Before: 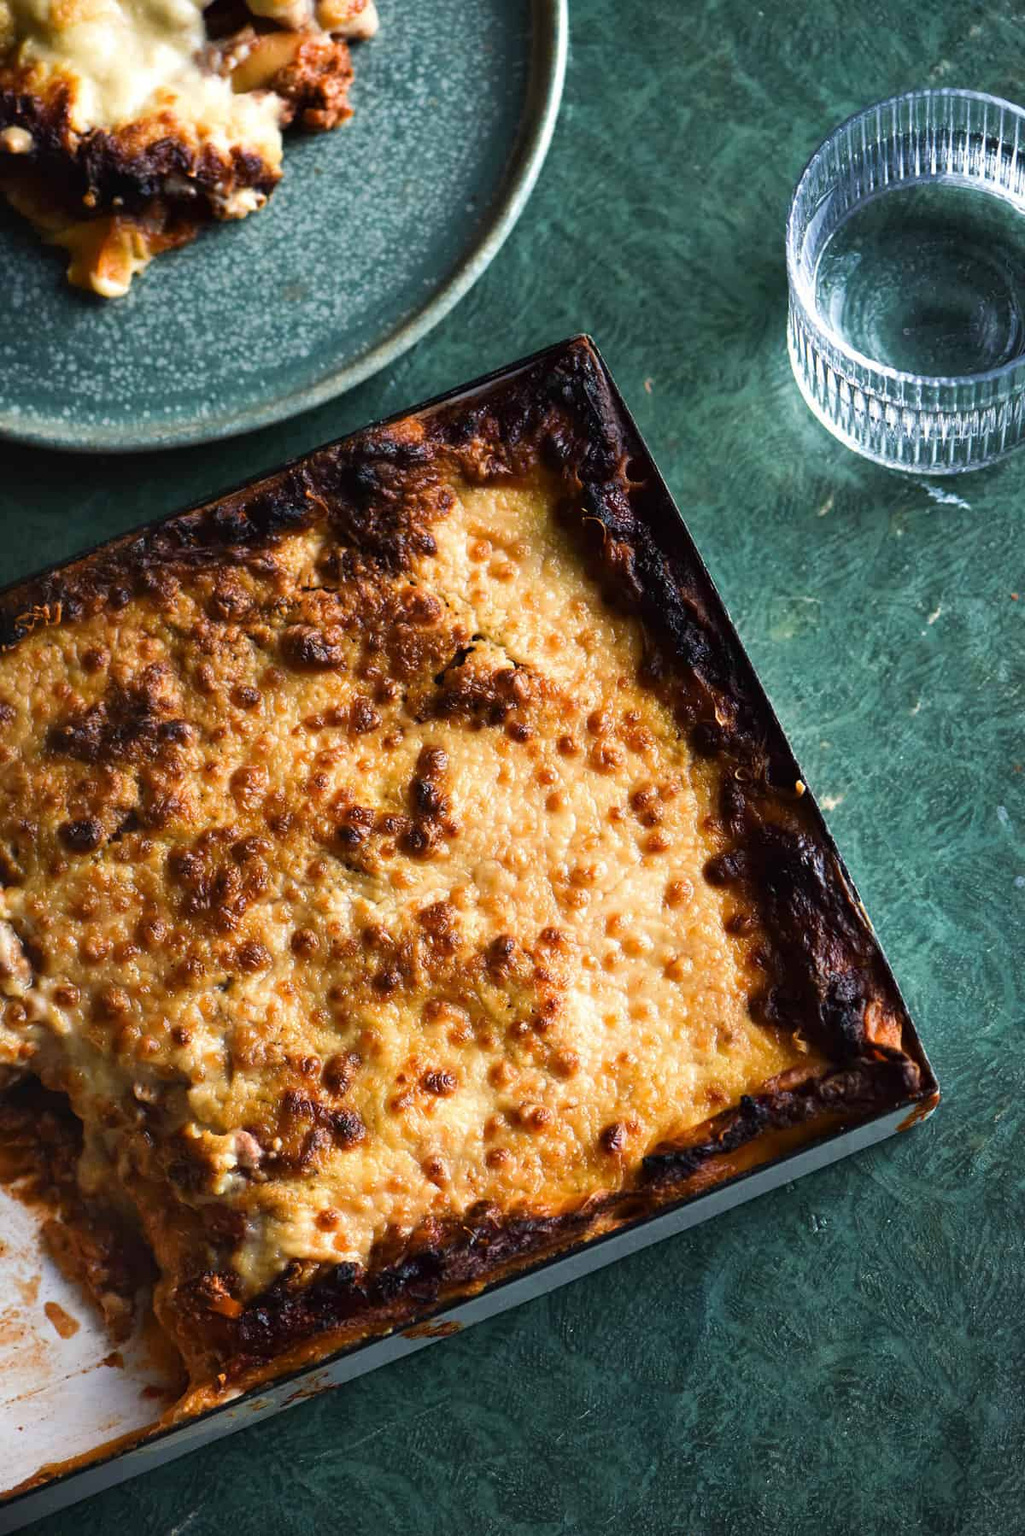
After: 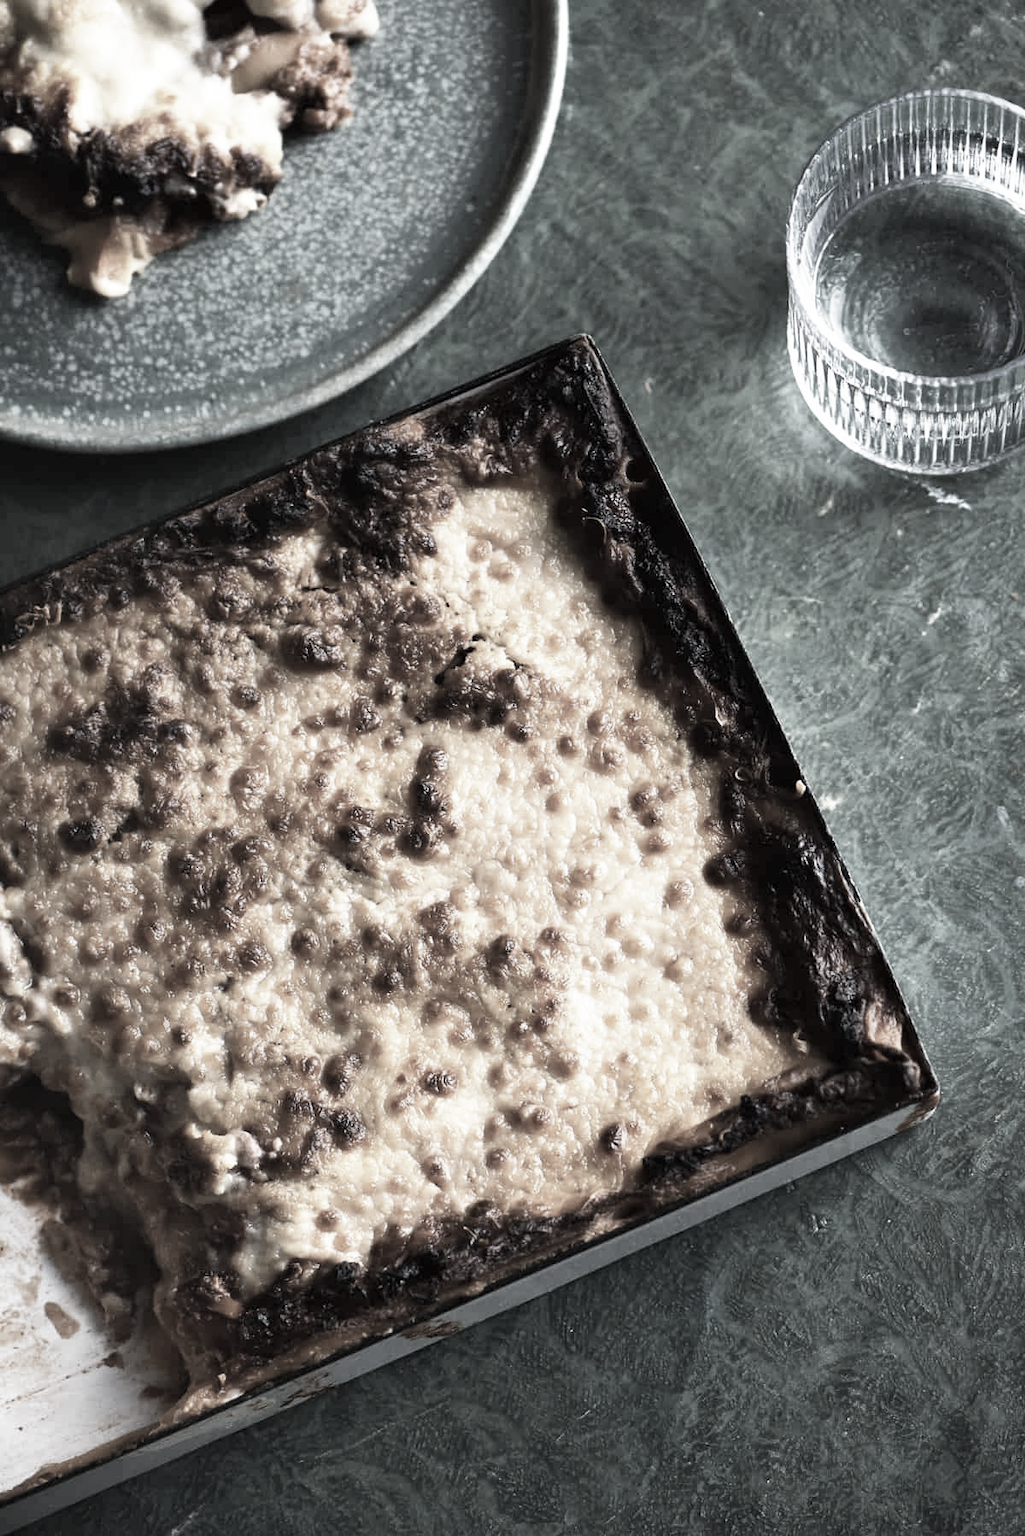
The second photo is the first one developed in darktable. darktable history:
color correction: highlights b* -0.012, saturation 0.17
base curve: curves: ch0 [(0, 0) (0.688, 0.865) (1, 1)], preserve colors none
